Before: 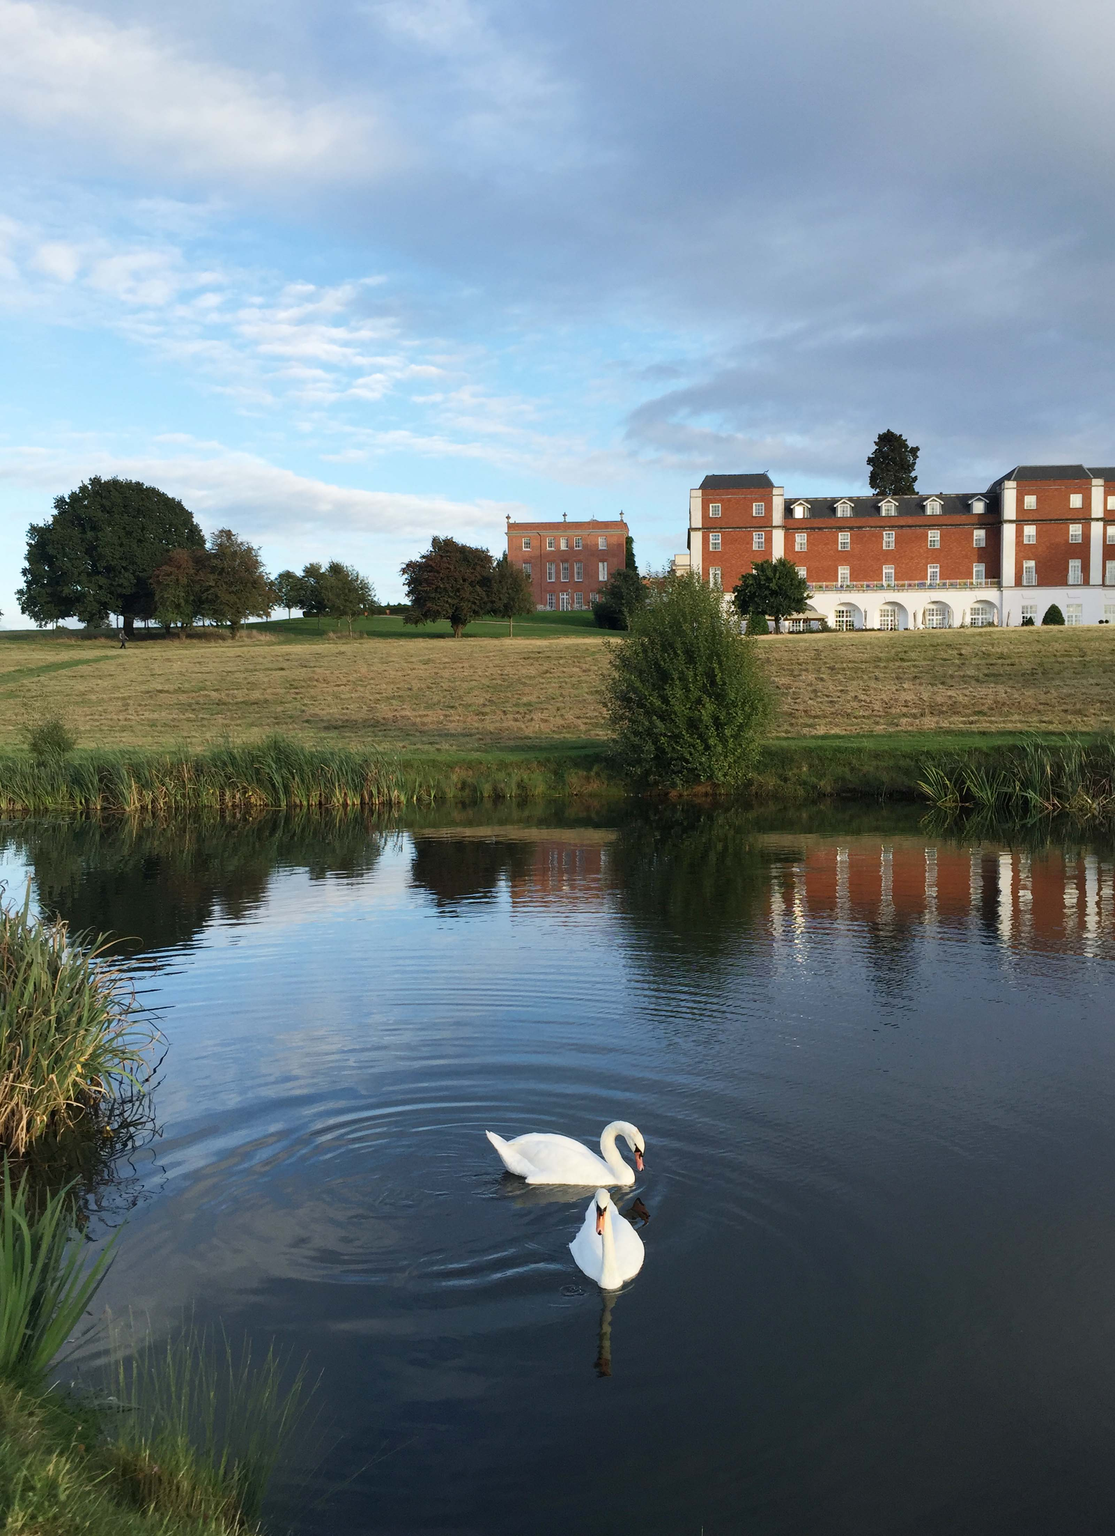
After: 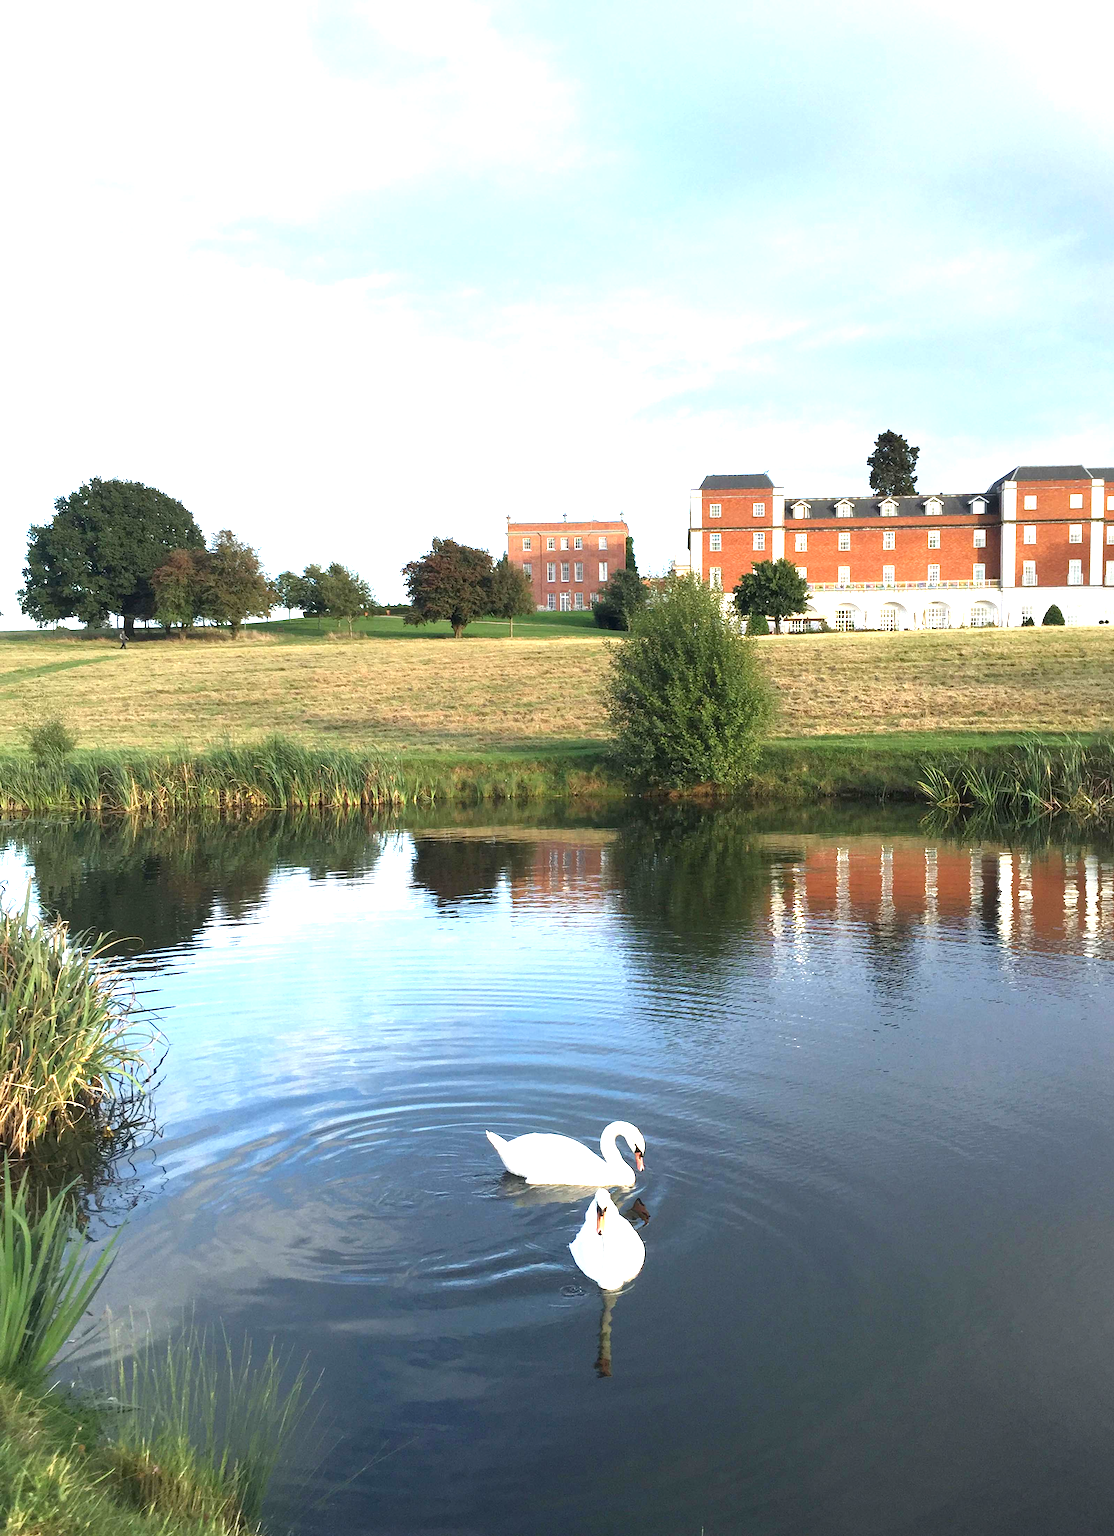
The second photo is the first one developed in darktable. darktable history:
exposure: black level correction 0, exposure 1.46 EV, compensate highlight preservation false
